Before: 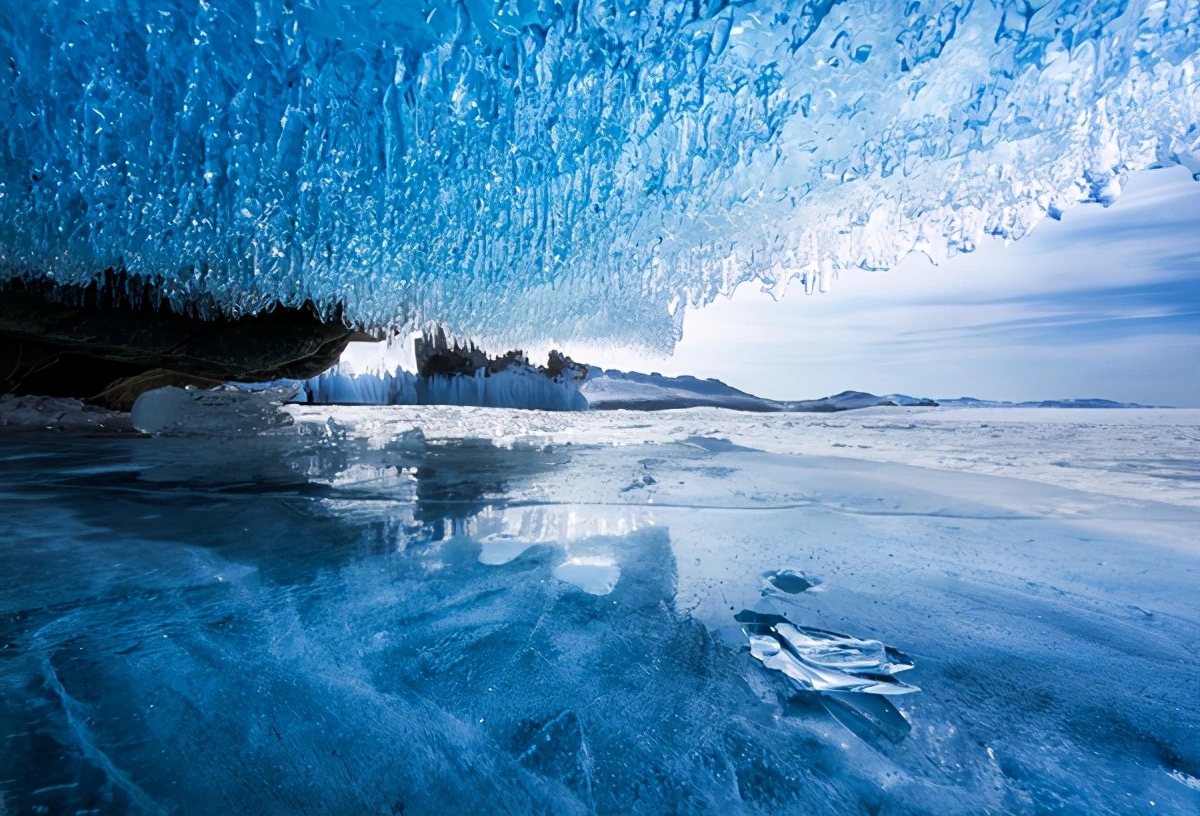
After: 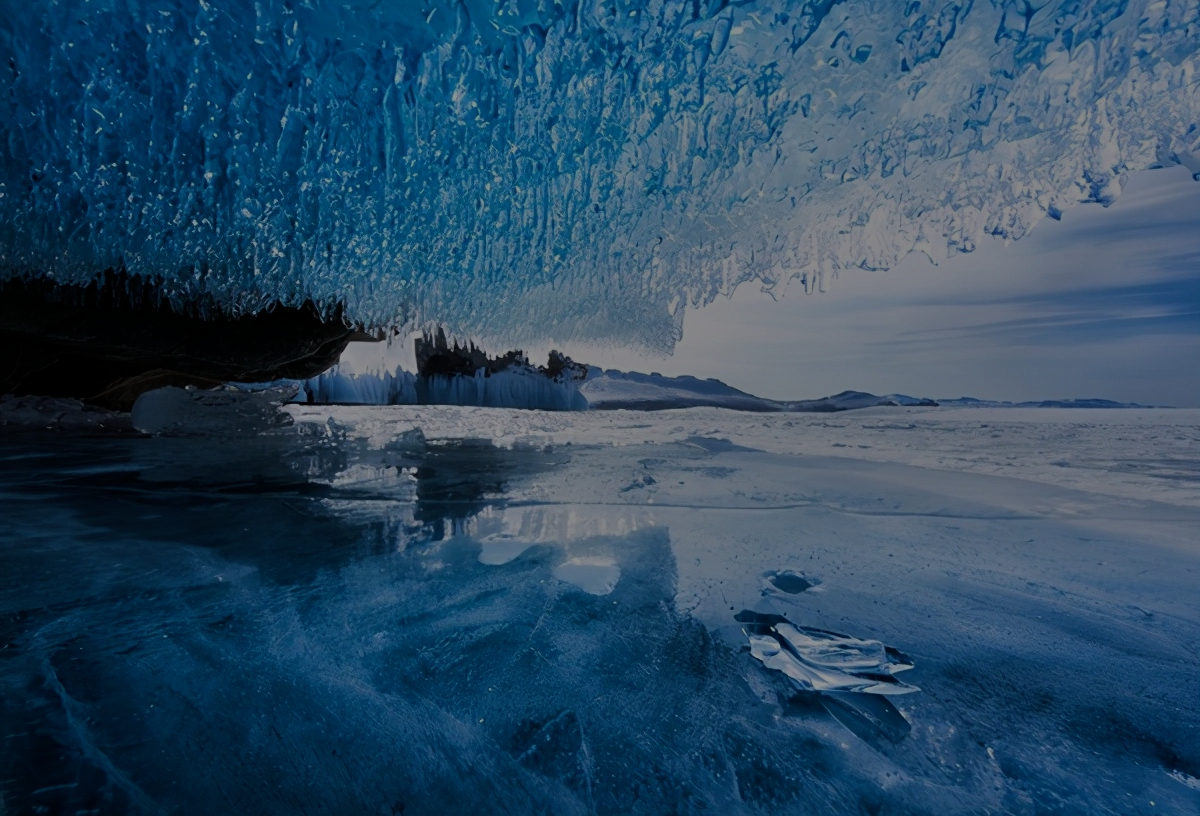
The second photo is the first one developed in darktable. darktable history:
color calibration: illuminant same as pipeline (D50), adaptation none (bypass)
tone equalizer: -8 EV -2 EV, -7 EV -2 EV, -6 EV -2 EV, -5 EV -2 EV, -4 EV -2 EV, -3 EV -2 EV, -2 EV -2 EV, -1 EV -1.63 EV, +0 EV -2 EV
white balance: emerald 1
